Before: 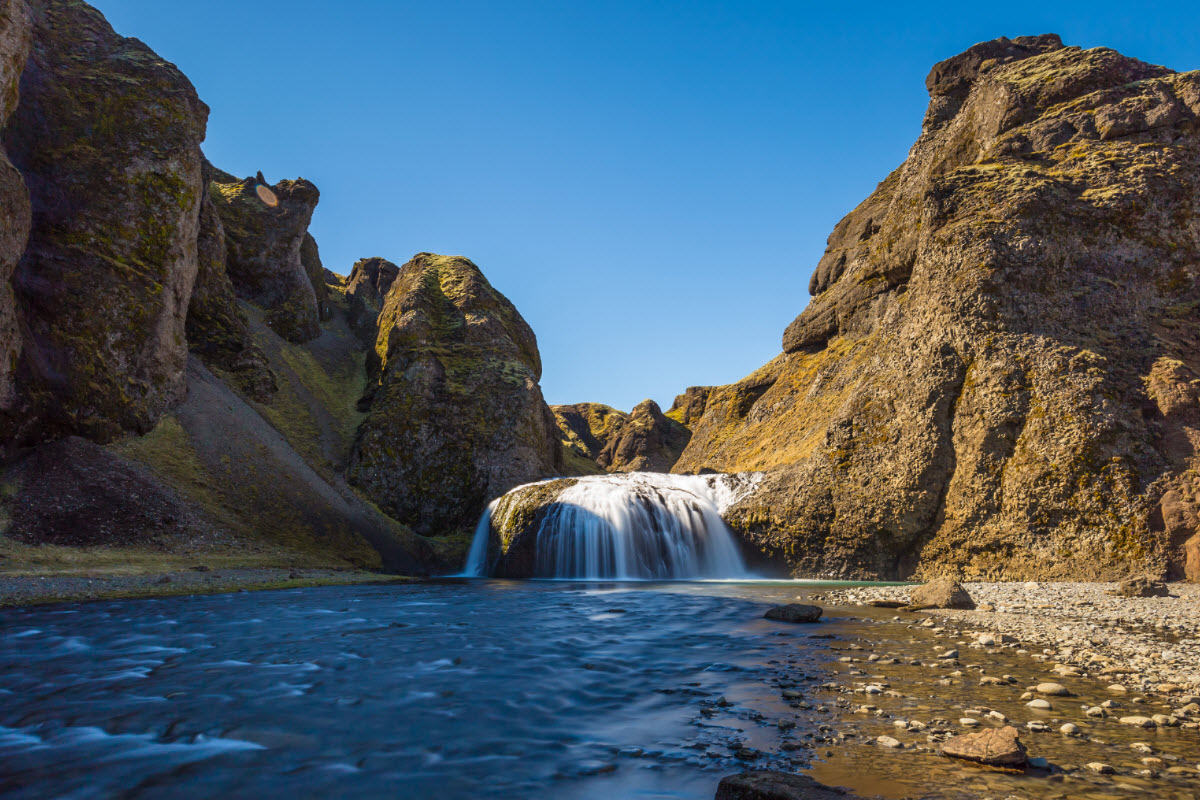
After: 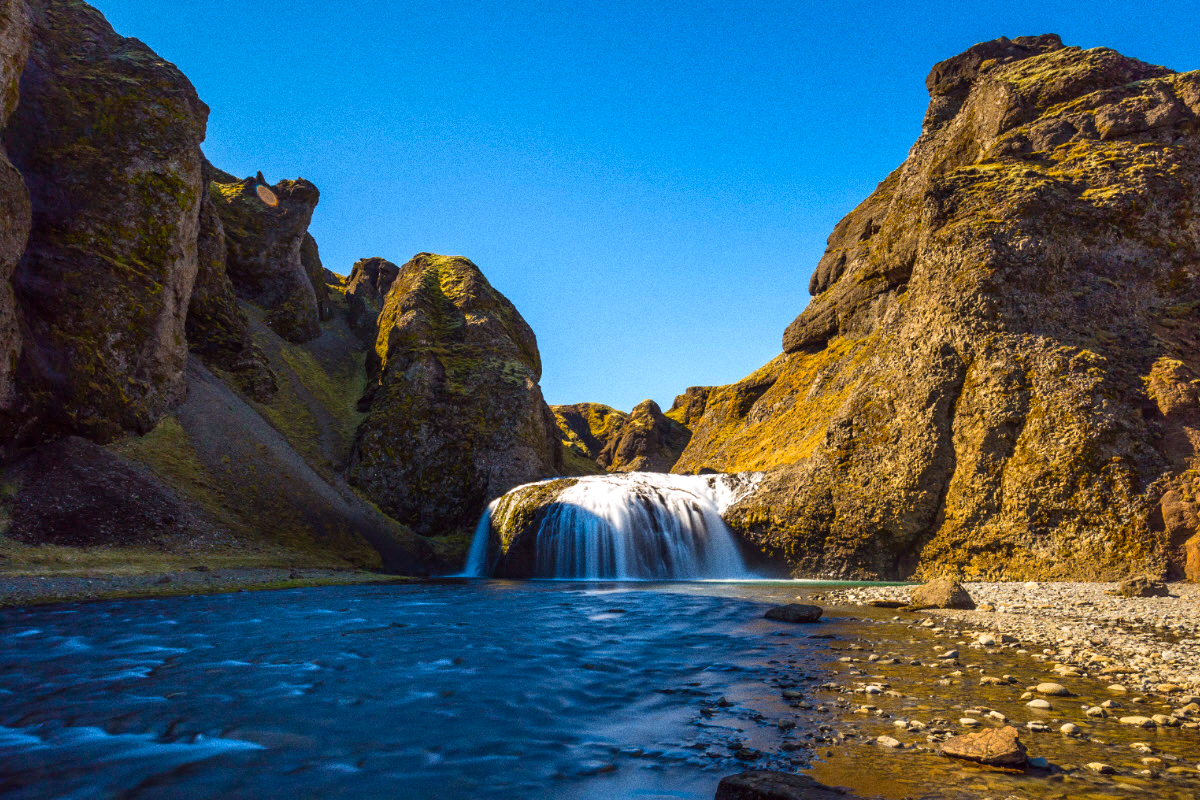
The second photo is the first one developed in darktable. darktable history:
color balance: lift [1, 1.001, 0.999, 1.001], gamma [1, 1.004, 1.007, 0.993], gain [1, 0.991, 0.987, 1.013], contrast 10%, output saturation 120%
grain: coarseness 0.09 ISO
